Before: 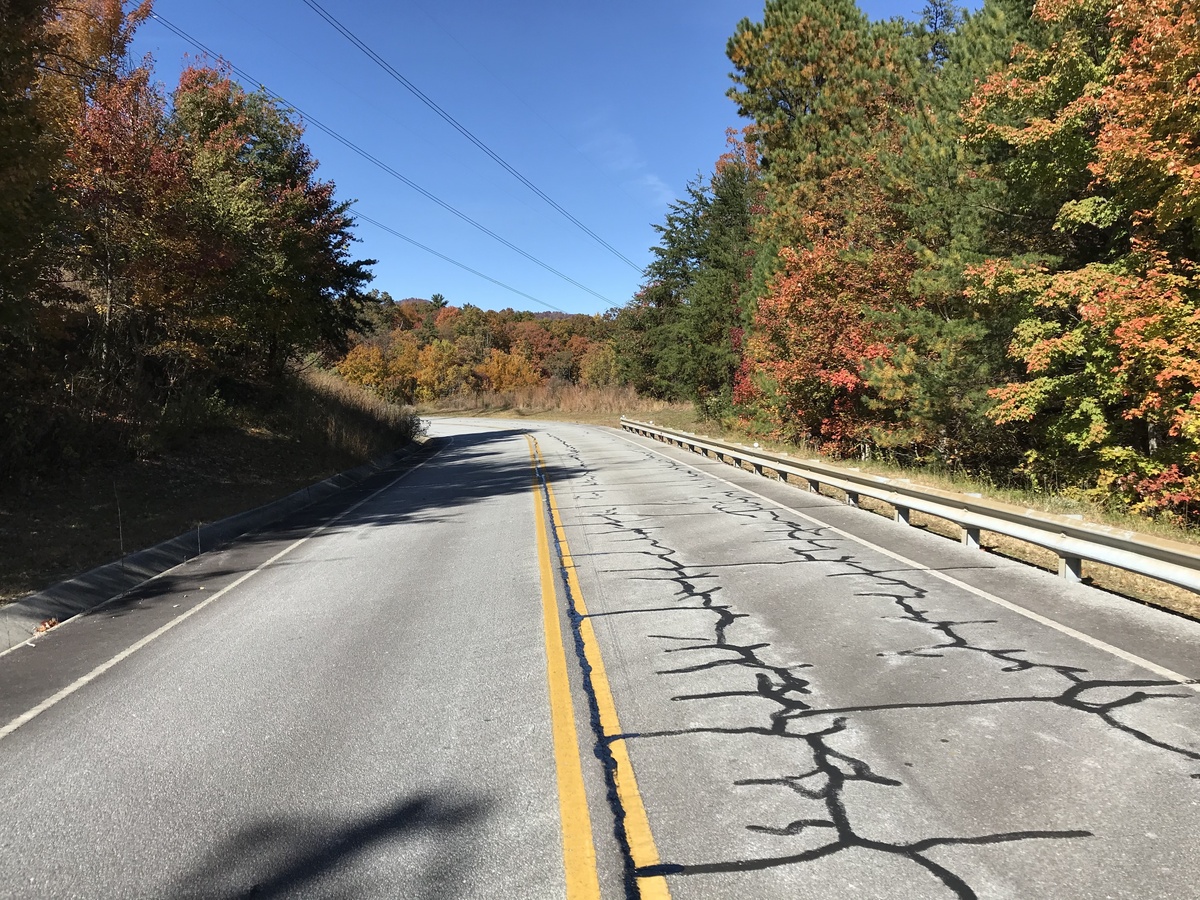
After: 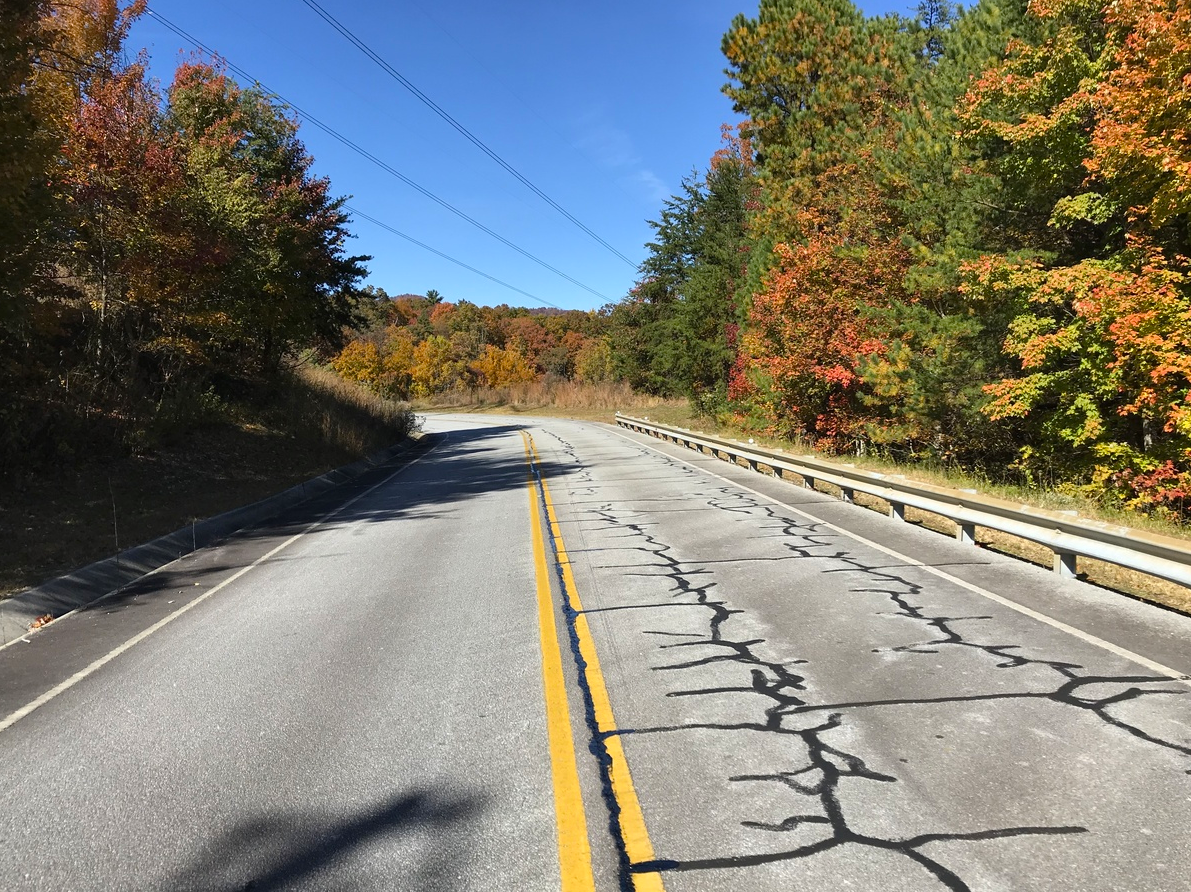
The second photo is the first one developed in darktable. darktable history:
crop: left 0.434%, top 0.485%, right 0.244%, bottom 0.386%
color balance: output saturation 120%
